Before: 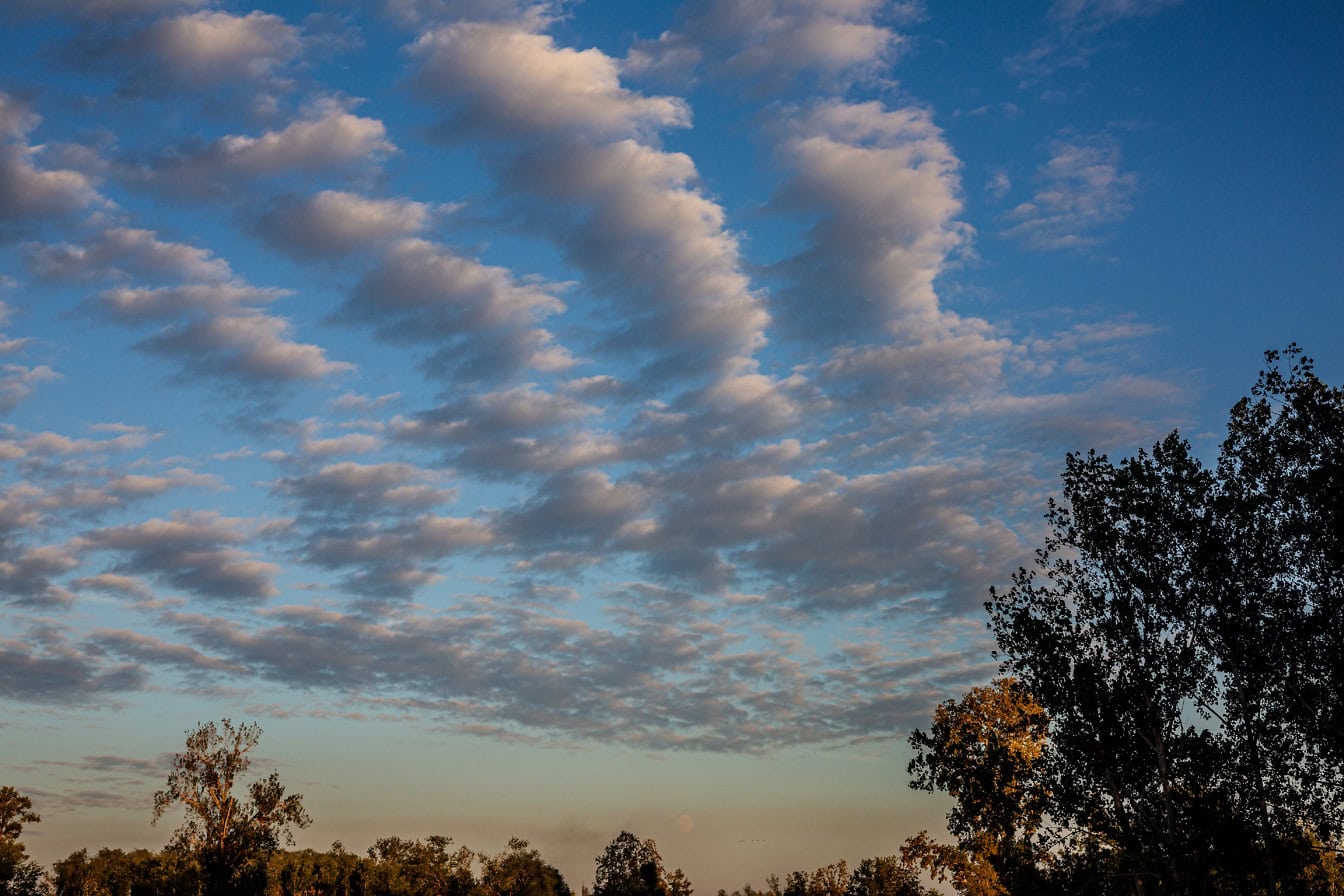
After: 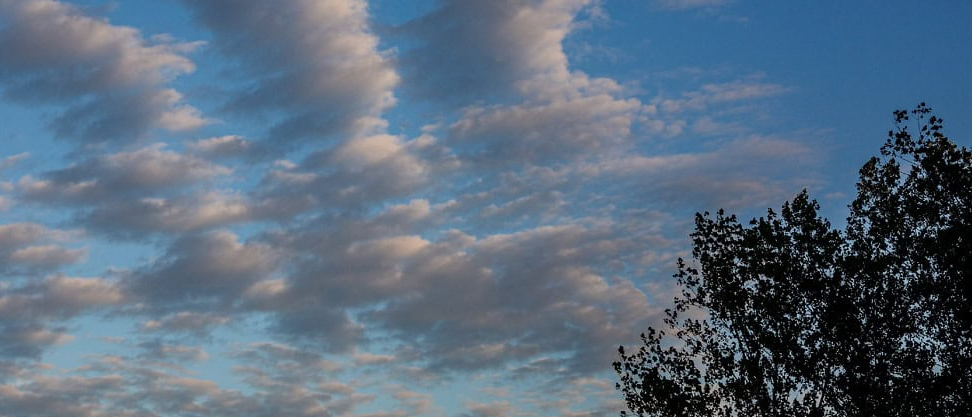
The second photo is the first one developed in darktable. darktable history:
crop and rotate: left 27.661%, top 26.847%, bottom 26.61%
shadows and highlights: shadows 9.43, white point adjustment 0.829, highlights -40.38
